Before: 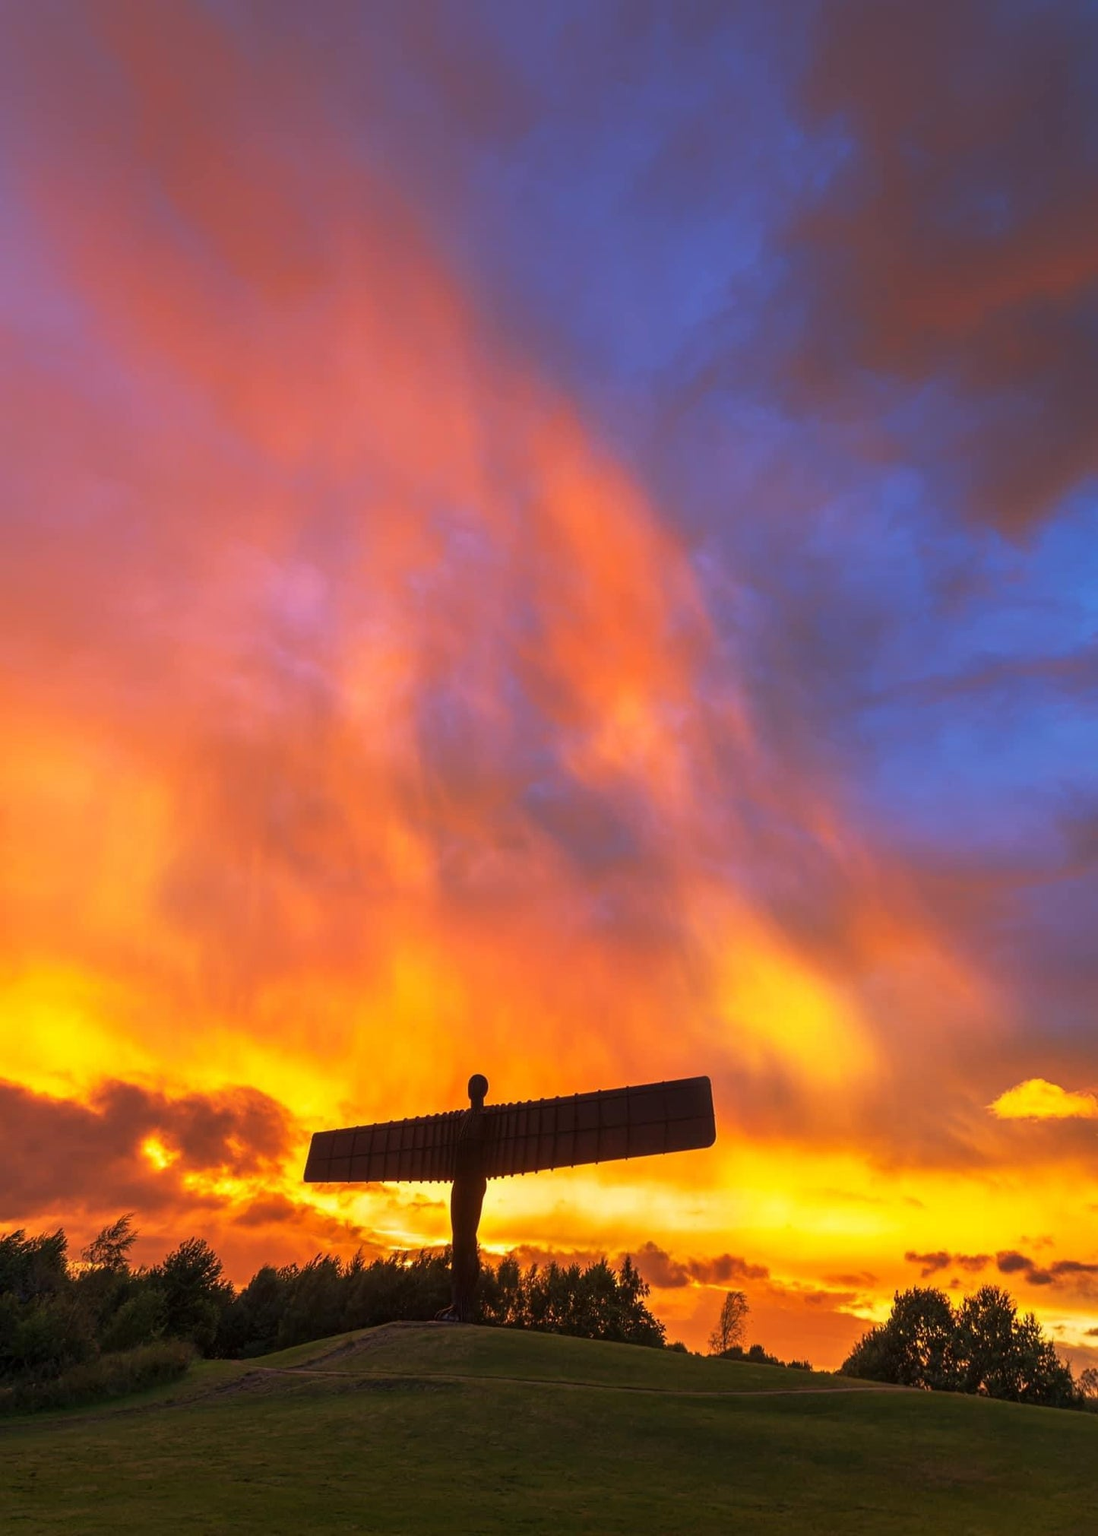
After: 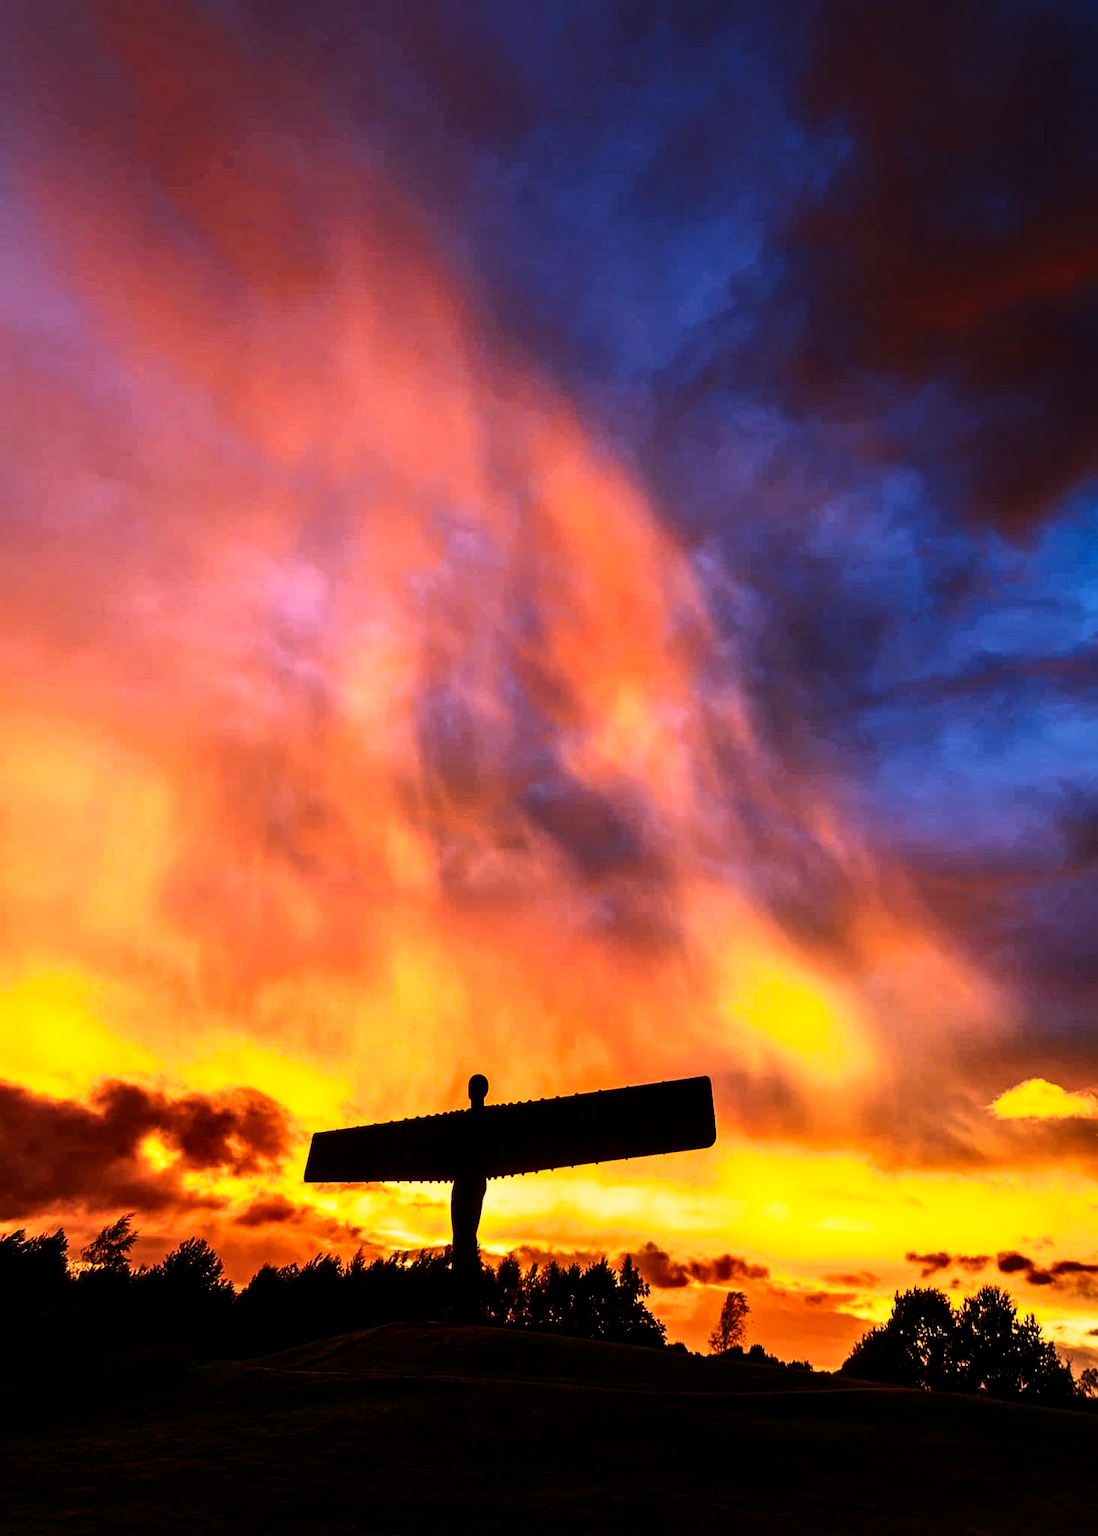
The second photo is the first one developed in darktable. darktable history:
local contrast: mode bilateral grid, contrast 20, coarseness 50, detail 120%, midtone range 0.2
contrast brightness saturation: contrast 0.32, brightness -0.08, saturation 0.17
filmic rgb: black relative exposure -5 EV, white relative exposure 3.5 EV, hardness 3.19, contrast 1.4, highlights saturation mix -50%
